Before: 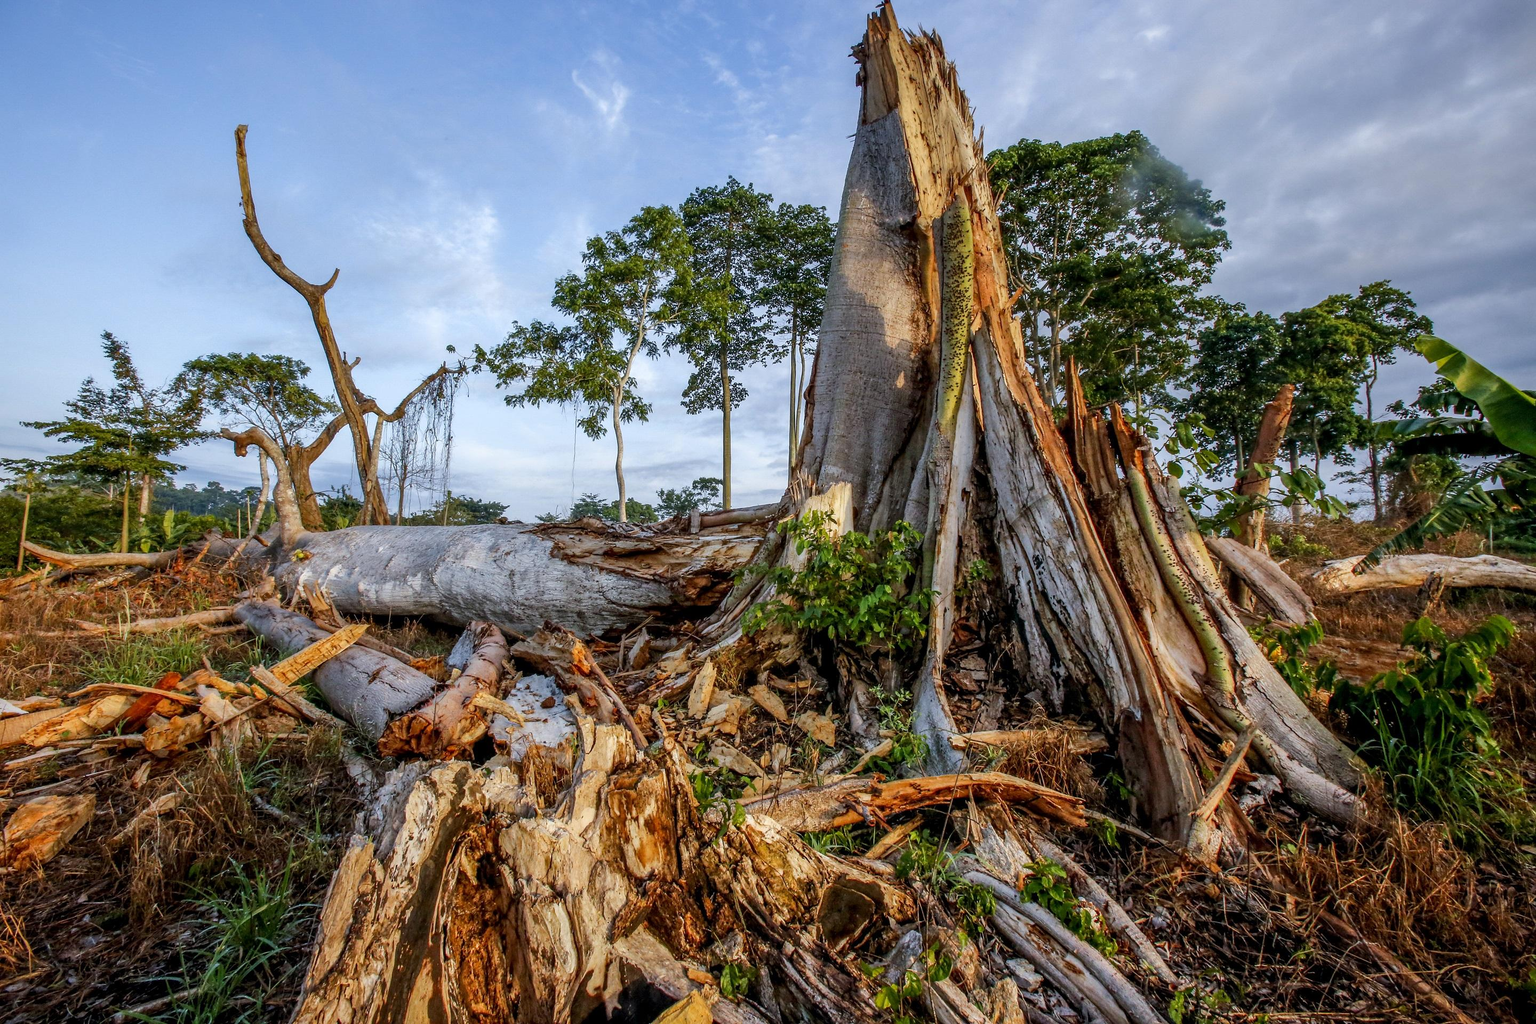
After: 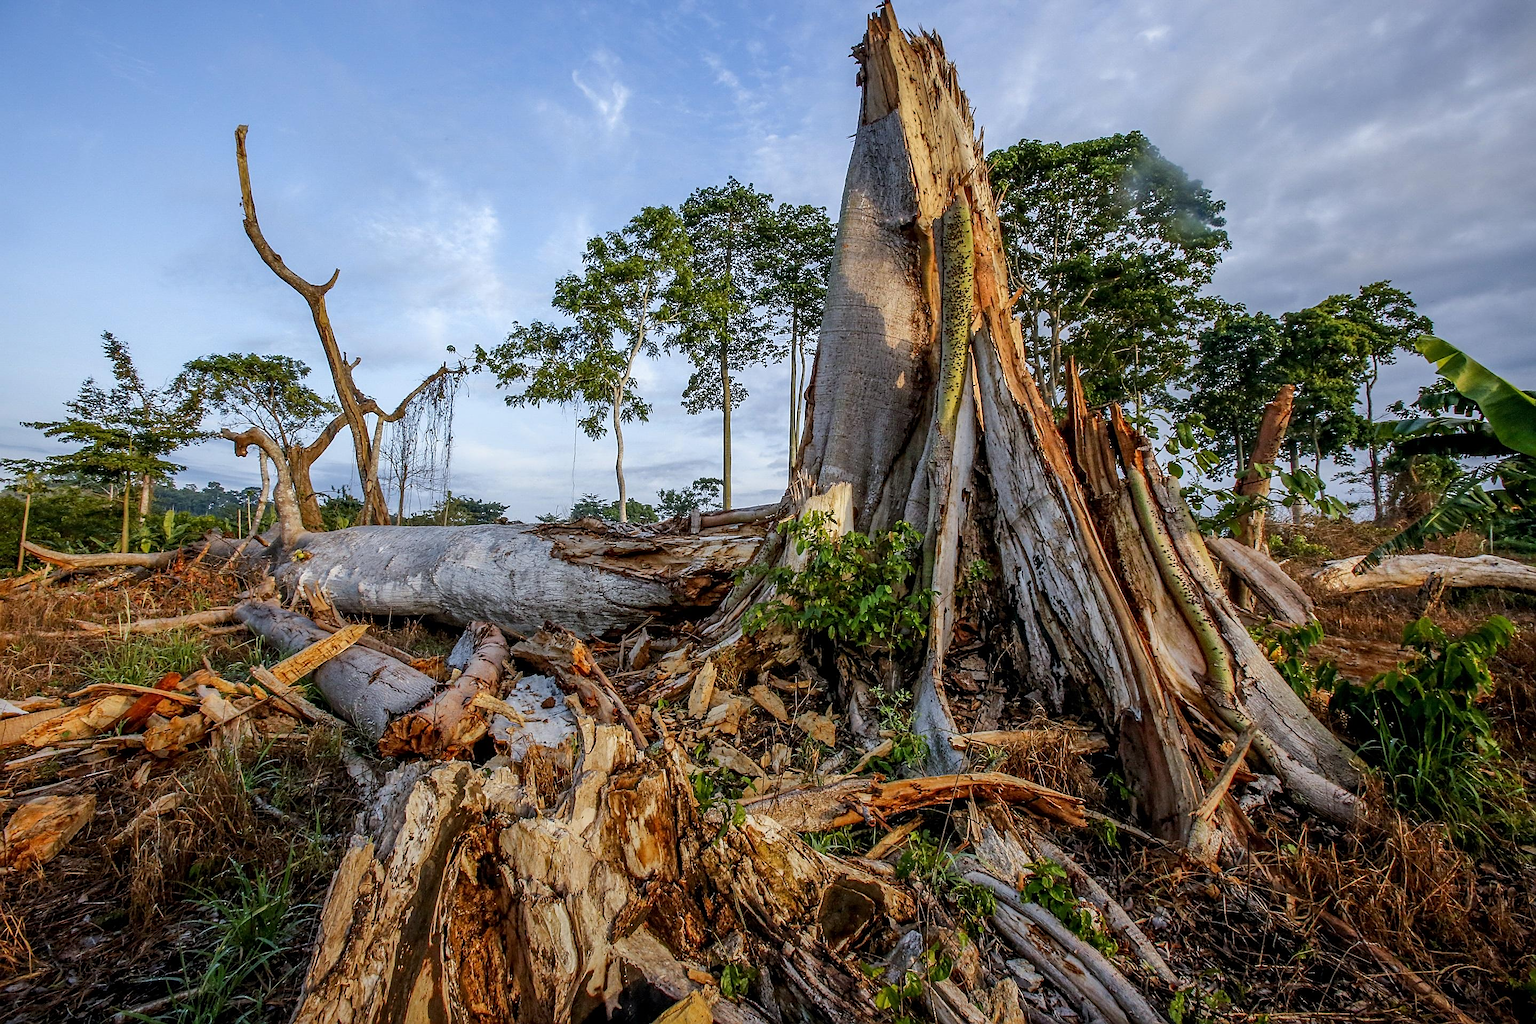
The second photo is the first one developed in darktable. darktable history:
sharpen: on, module defaults
graduated density: rotation -180°, offset 27.42
